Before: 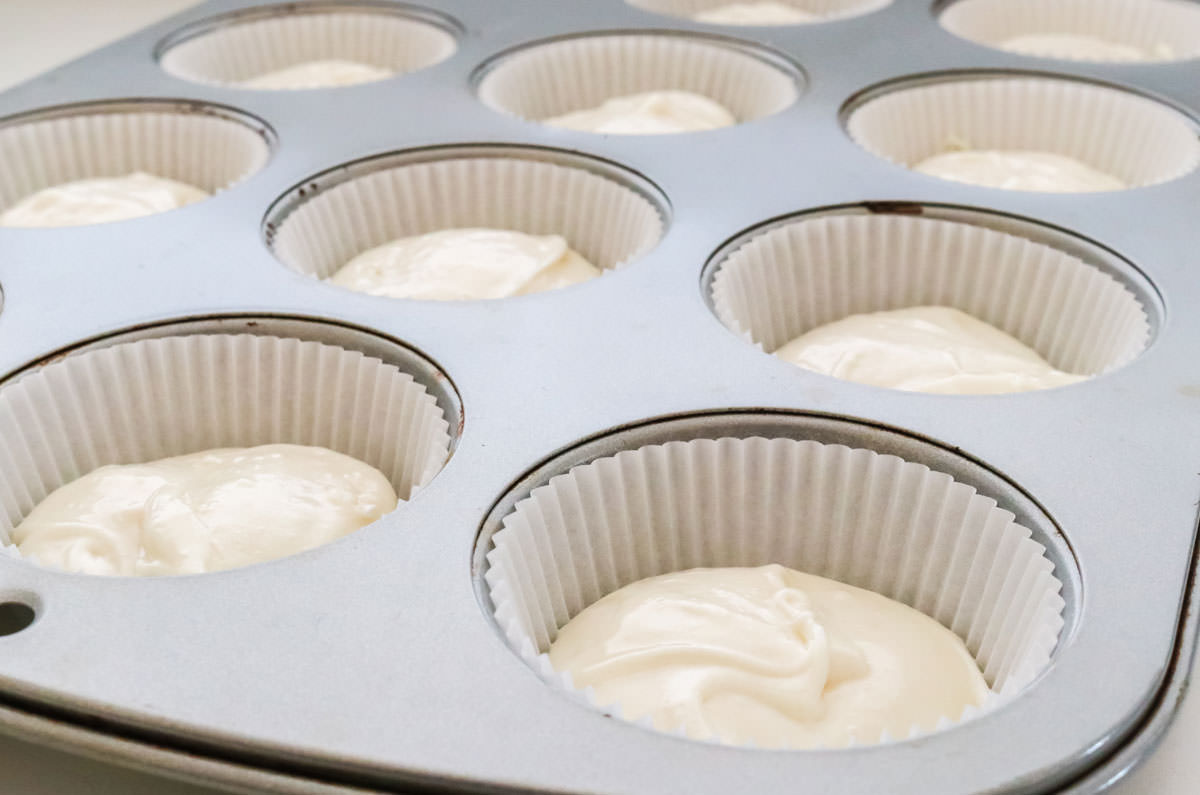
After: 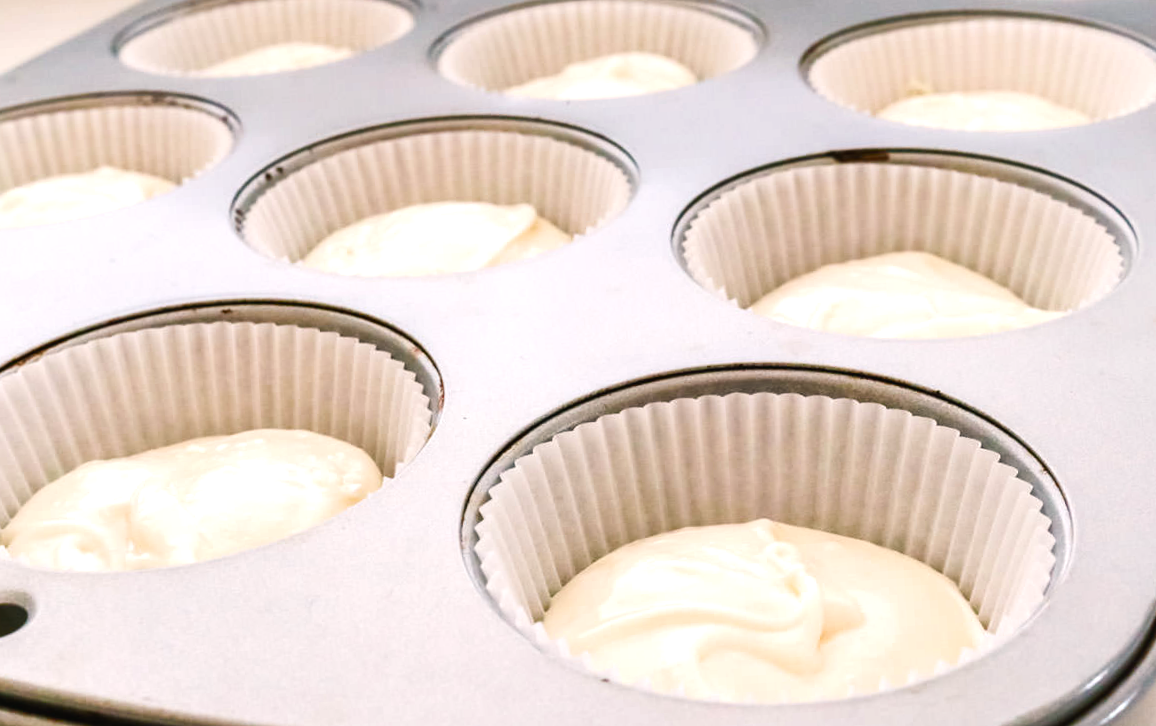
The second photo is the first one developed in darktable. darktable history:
color balance rgb: shadows lift › chroma 1%, shadows lift › hue 217.2°, power › hue 310.8°, highlights gain › chroma 2%, highlights gain › hue 44.4°, global offset › luminance 0.25%, global offset › hue 171.6°, perceptual saturation grading › global saturation 14.09%, perceptual saturation grading › highlights -30%, perceptual saturation grading › shadows 50.67%, global vibrance 25%, contrast 20%
tone curve: curves: ch0 [(0, 0) (0.003, 0.014) (0.011, 0.019) (0.025, 0.029) (0.044, 0.047) (0.069, 0.071) (0.1, 0.101) (0.136, 0.131) (0.177, 0.166) (0.224, 0.212) (0.277, 0.263) (0.335, 0.32) (0.399, 0.387) (0.468, 0.459) (0.543, 0.541) (0.623, 0.626) (0.709, 0.717) (0.801, 0.813) (0.898, 0.909) (1, 1)], preserve colors none
rotate and perspective: rotation -3.52°, crop left 0.036, crop right 0.964, crop top 0.081, crop bottom 0.919
